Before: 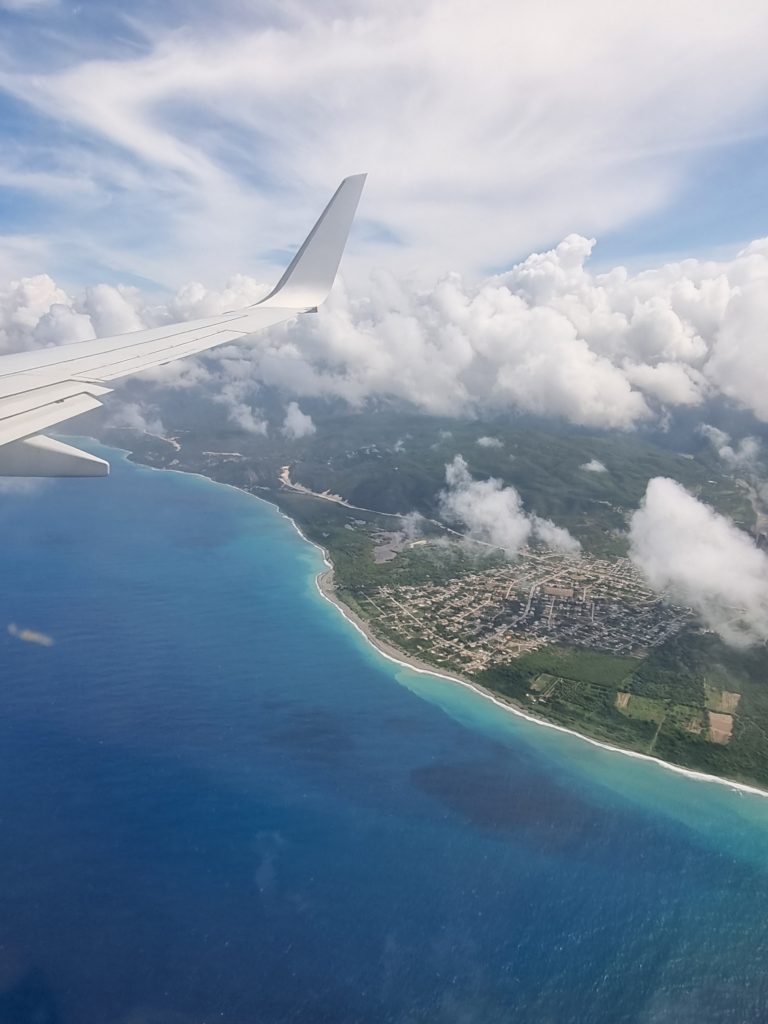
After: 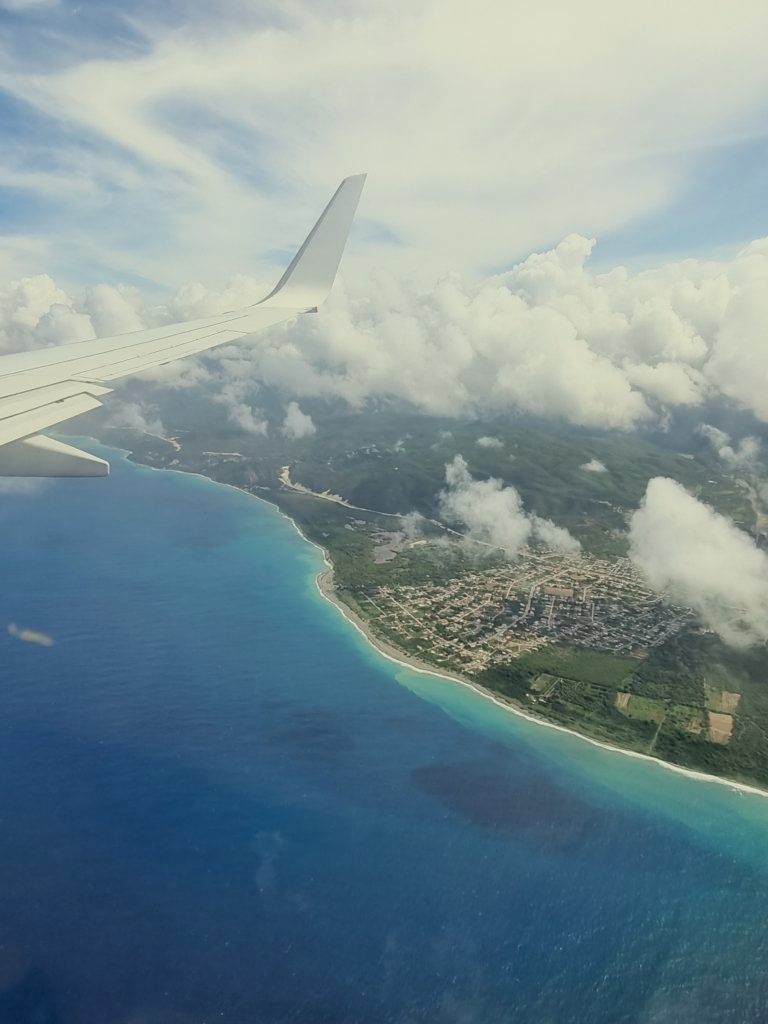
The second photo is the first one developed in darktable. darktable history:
filmic rgb: black relative exposure -7.92 EV, white relative exposure 4.13 EV, threshold 3 EV, hardness 4.02, latitude 51.22%, contrast 1.013, shadows ↔ highlights balance 5.35%, color science v5 (2021), contrast in shadows safe, contrast in highlights safe, enable highlight reconstruction true
shadows and highlights: shadows 0, highlights 40
color correction: highlights a* -5.94, highlights b* 11.19
